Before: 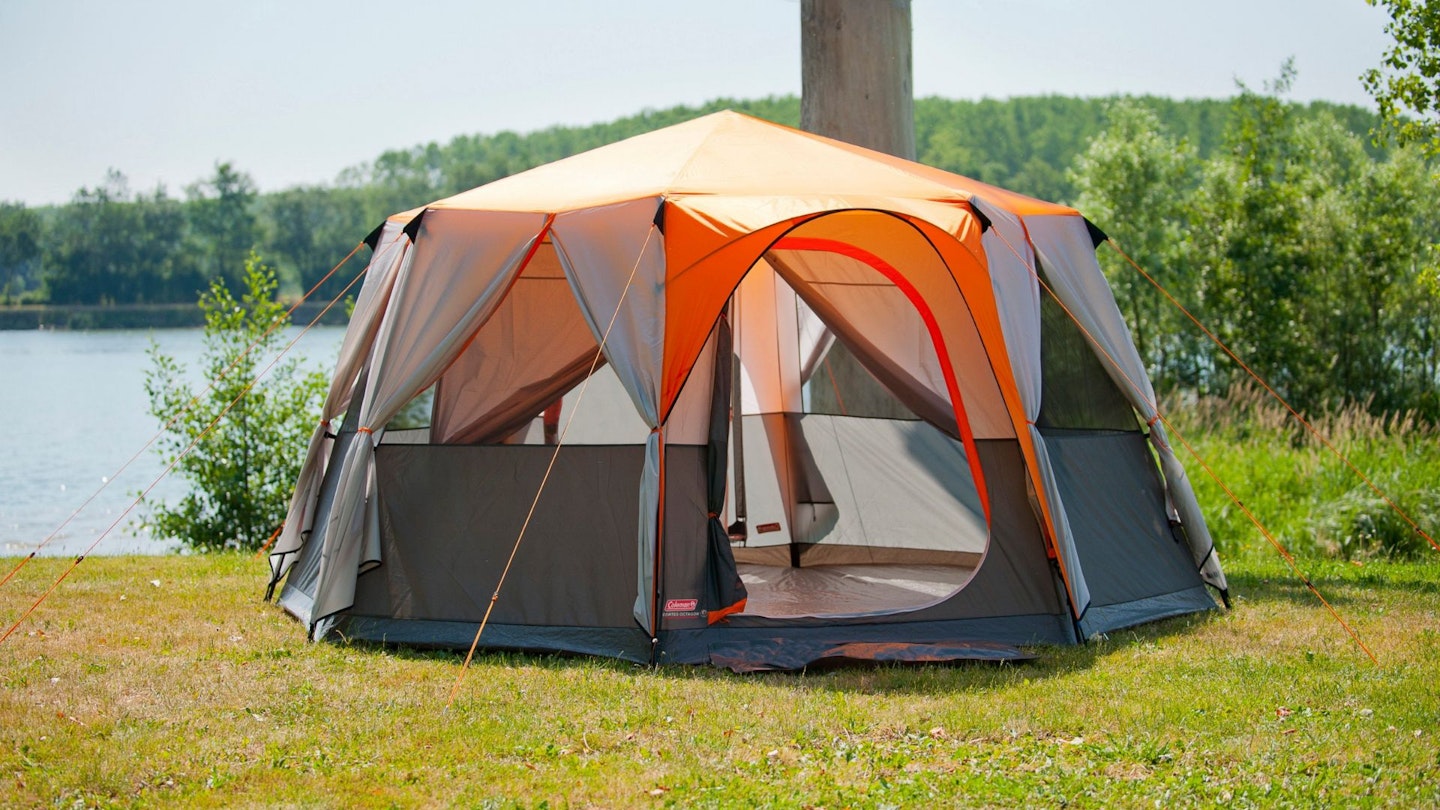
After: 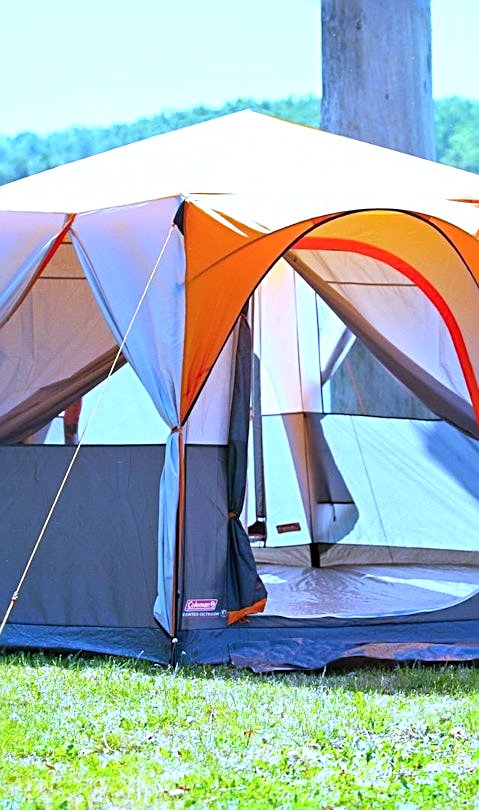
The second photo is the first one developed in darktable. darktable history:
color calibration: illuminant Planckian (black body), adaptation linear Bradford (ICC v4), x 0.361, y 0.366, temperature 4511.61 K, saturation algorithm version 1 (2020)
exposure: exposure 1.15 EV, compensate highlight preservation false
sharpen: radius 2.767
crop: left 33.36%, right 33.36%
white balance: red 0.766, blue 1.537
